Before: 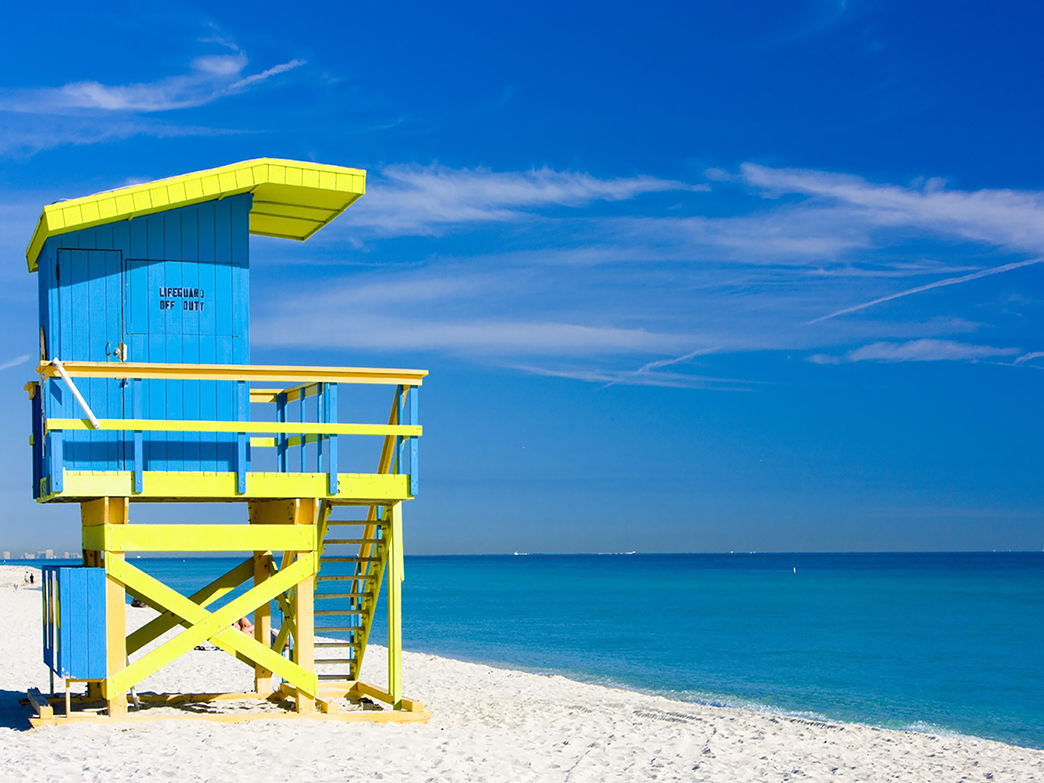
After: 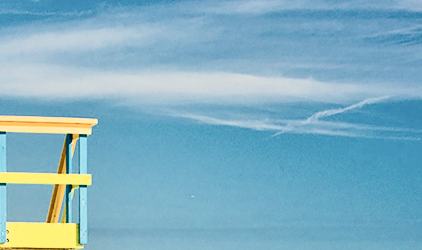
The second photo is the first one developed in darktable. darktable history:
crop: left 31.751%, top 32.172%, right 27.8%, bottom 35.83%
filmic rgb: black relative exposure -7.65 EV, white relative exposure 4.56 EV, hardness 3.61
contrast brightness saturation: contrast 0.5, saturation -0.1
tone equalizer: -7 EV 0.15 EV, -6 EV 0.6 EV, -5 EV 1.15 EV, -4 EV 1.33 EV, -3 EV 1.15 EV, -2 EV 0.6 EV, -1 EV 0.15 EV, mask exposure compensation -0.5 EV
white balance: red 1.138, green 0.996, blue 0.812
